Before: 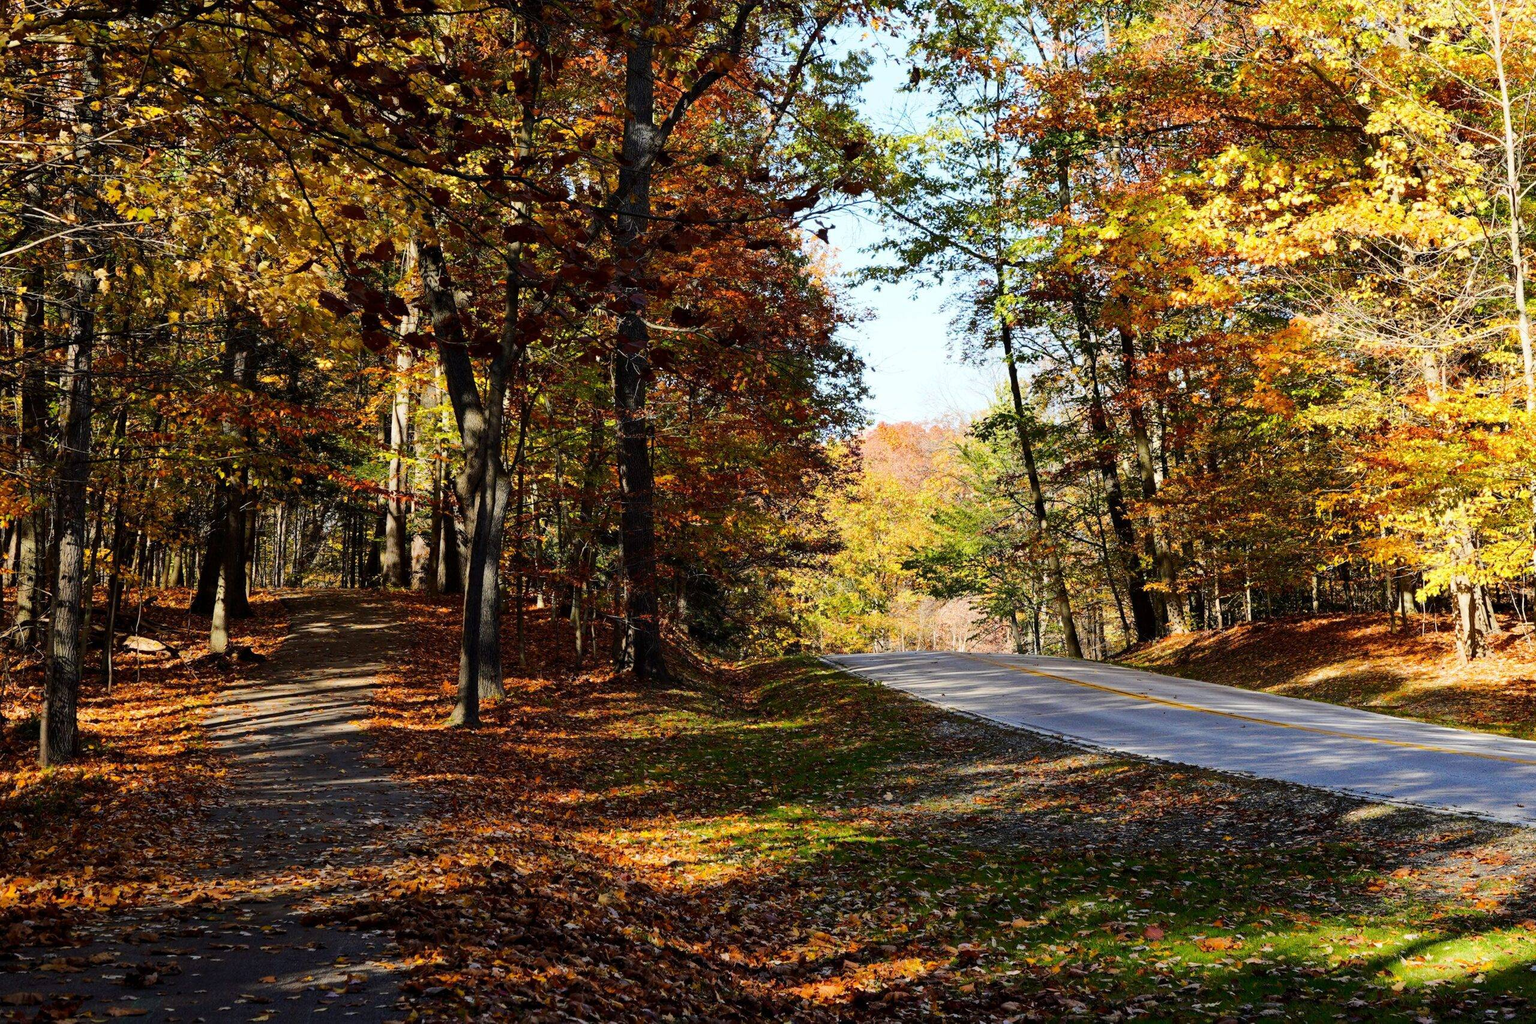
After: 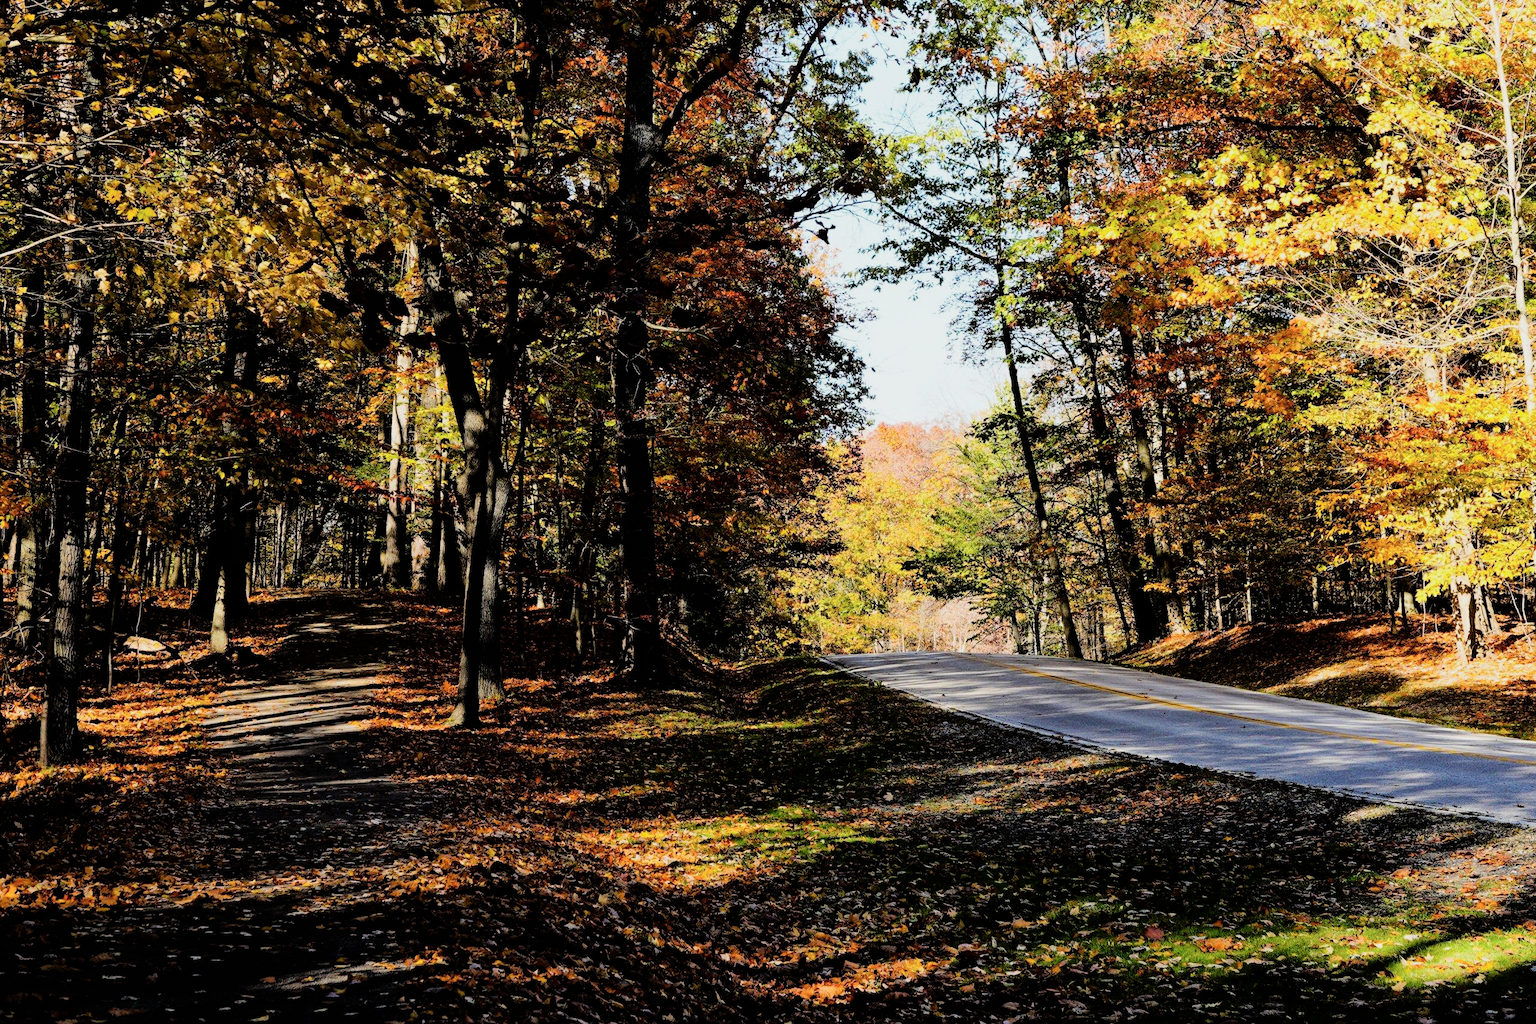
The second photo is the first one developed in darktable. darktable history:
filmic rgb: black relative exposure -5 EV, white relative exposure 3.5 EV, hardness 3.19, contrast 1.4, highlights saturation mix -50%
color balance rgb: global vibrance 0.5%
